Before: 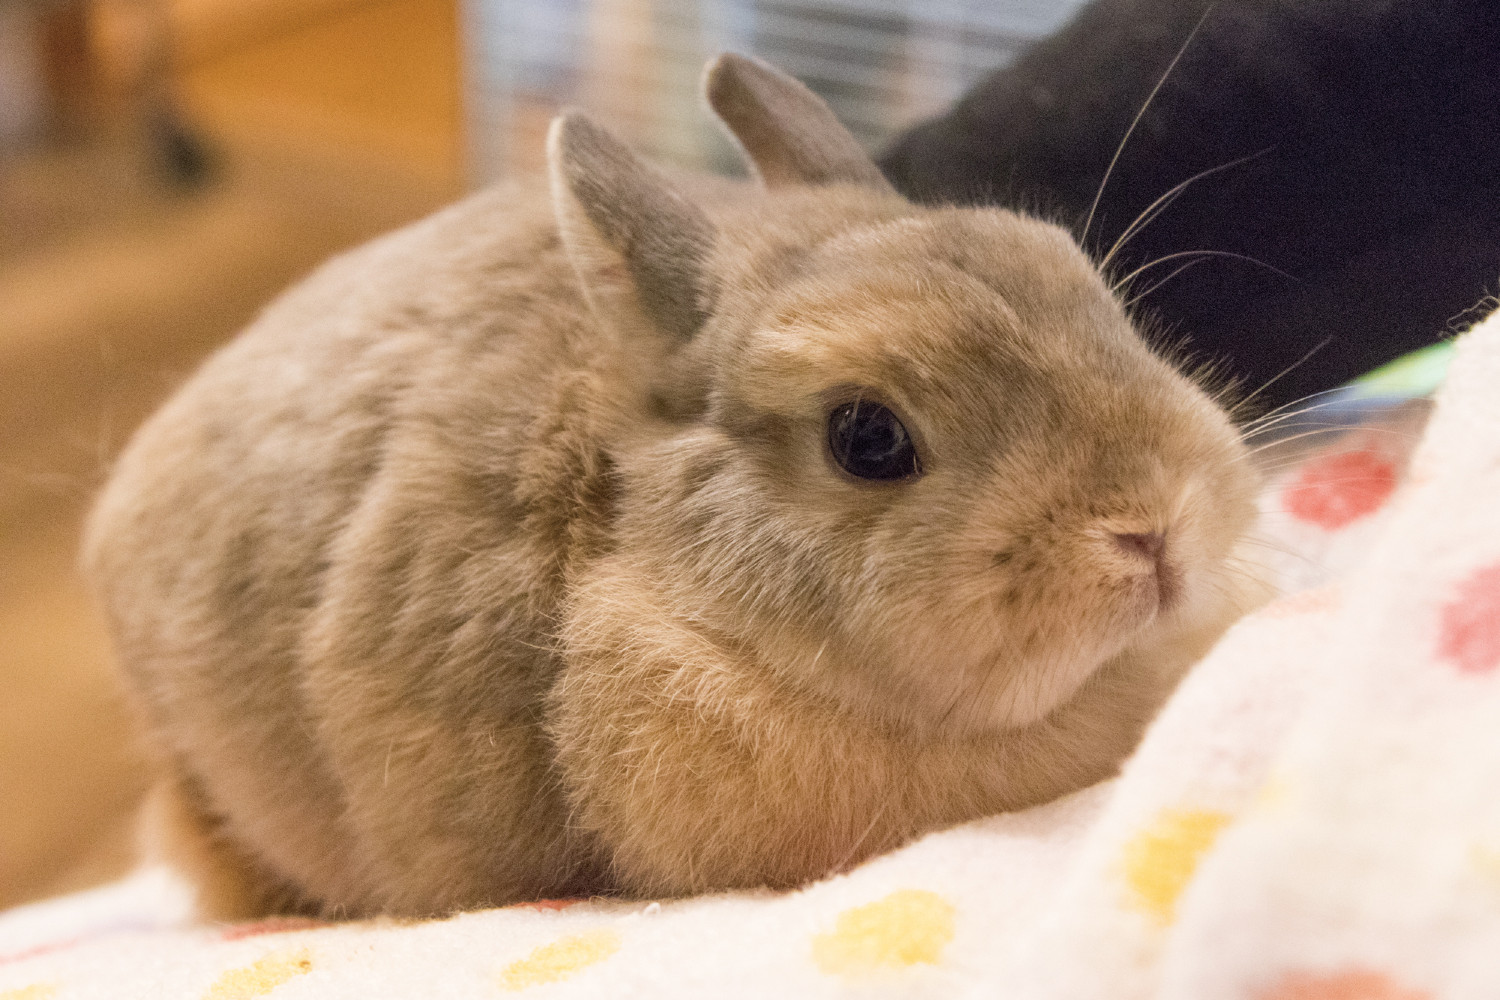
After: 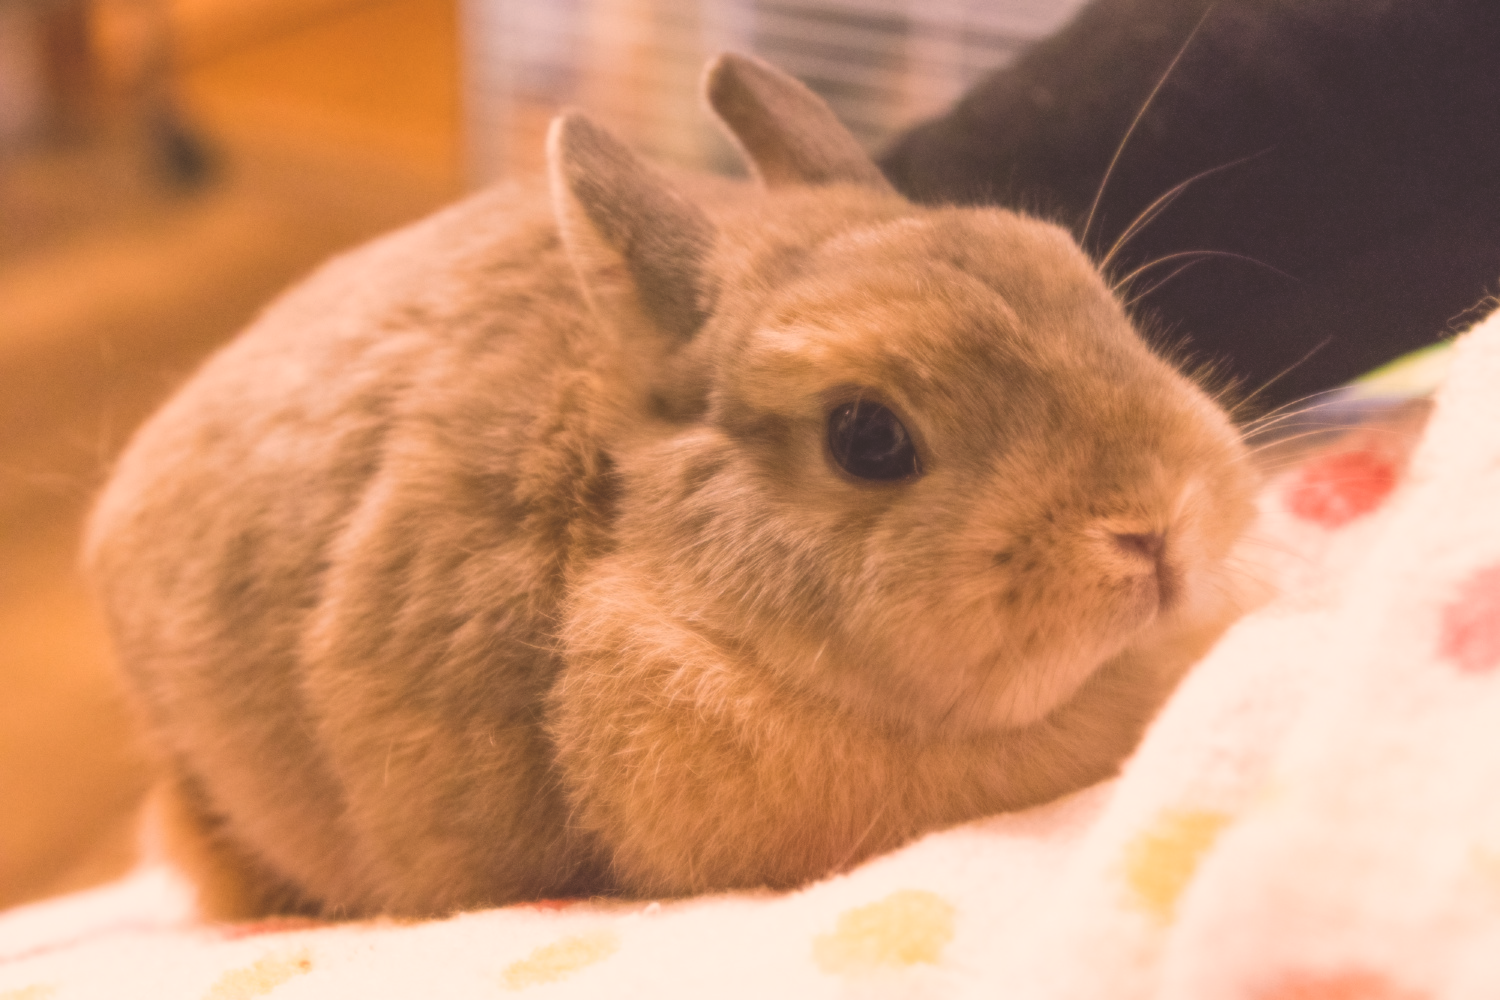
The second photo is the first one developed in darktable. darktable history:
soften: size 8.67%, mix 49%
exposure: black level correction -0.025, exposure -0.117 EV, compensate highlight preservation false
color correction: highlights a* 21.88, highlights b* 22.25
